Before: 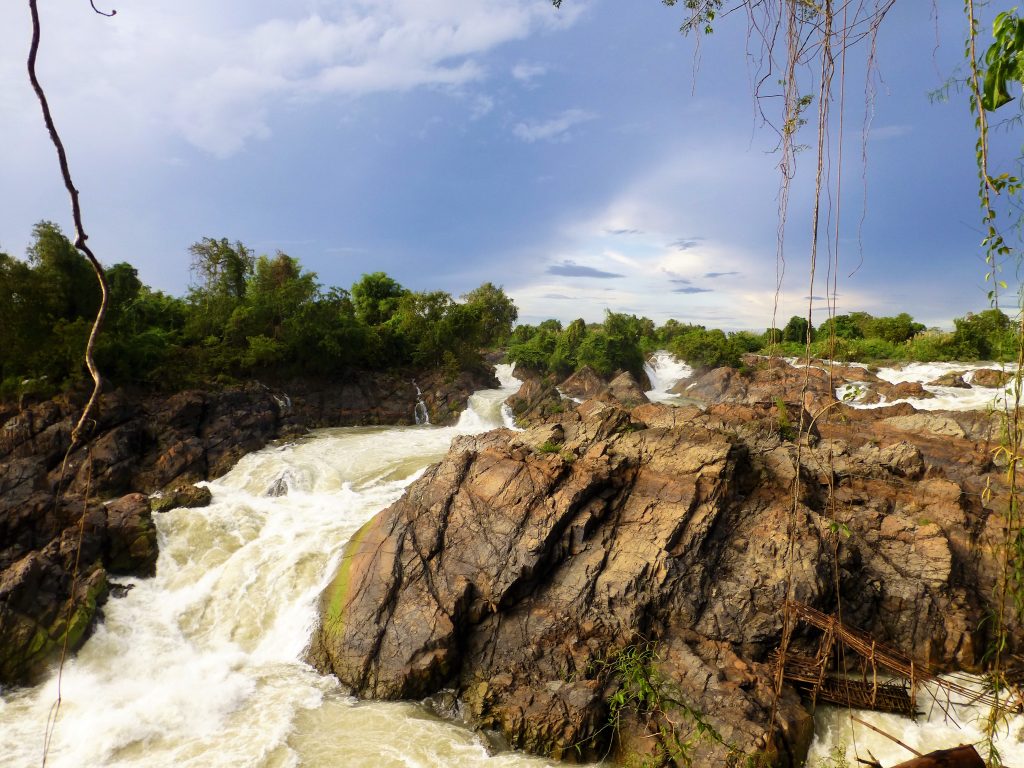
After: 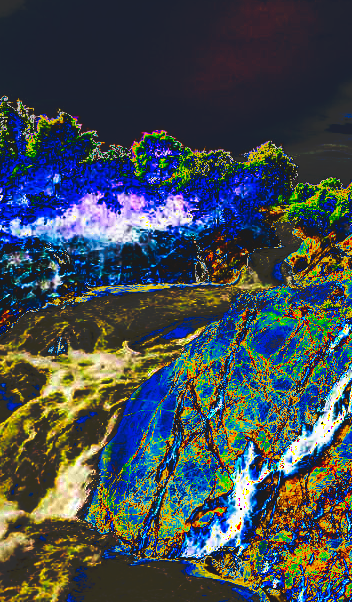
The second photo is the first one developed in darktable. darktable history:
crop and rotate: left 21.548%, top 18.577%, right 44.01%, bottom 2.969%
tone curve: curves: ch0 [(0, 0) (0.003, 0.99) (0.011, 0.983) (0.025, 0.934) (0.044, 0.719) (0.069, 0.382) (0.1, 0.204) (0.136, 0.093) (0.177, 0.094) (0.224, 0.093) (0.277, 0.098) (0.335, 0.214) (0.399, 0.616) (0.468, 0.827) (0.543, 0.464) (0.623, 0.145) (0.709, 0.127) (0.801, 0.187) (0.898, 0.203) (1, 1)], preserve colors none
